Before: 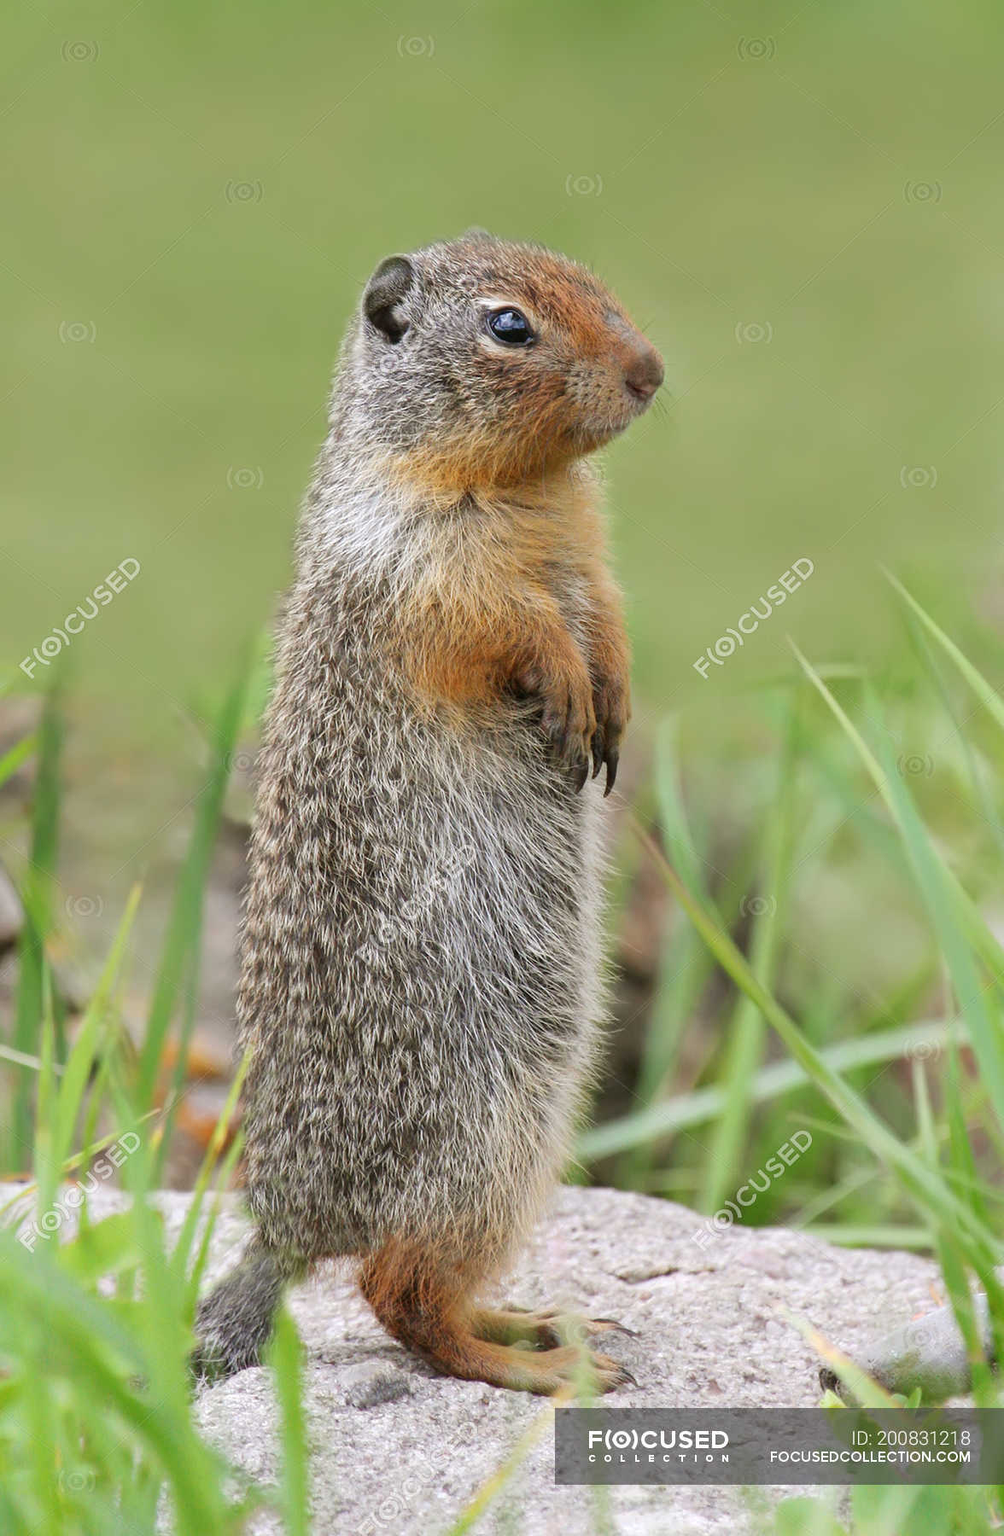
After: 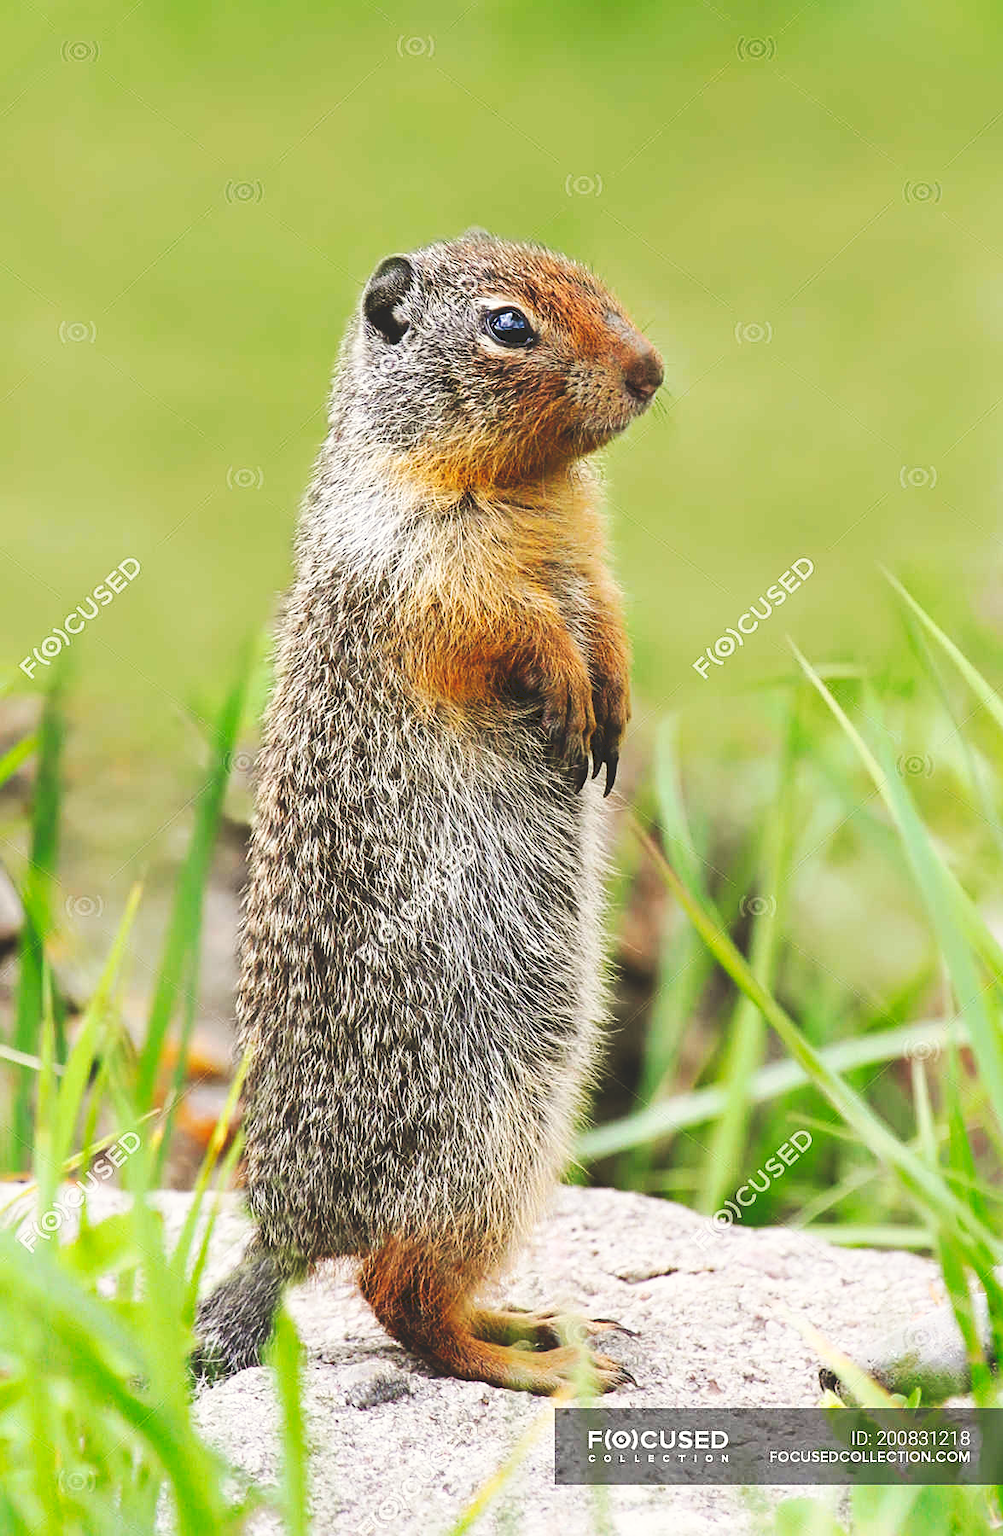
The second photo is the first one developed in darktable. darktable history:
color correction: highlights b* 3.05
sharpen: on, module defaults
tone curve: curves: ch0 [(0, 0) (0.003, 0.156) (0.011, 0.156) (0.025, 0.161) (0.044, 0.161) (0.069, 0.161) (0.1, 0.166) (0.136, 0.168) (0.177, 0.179) (0.224, 0.202) (0.277, 0.241) (0.335, 0.296) (0.399, 0.378) (0.468, 0.484) (0.543, 0.604) (0.623, 0.728) (0.709, 0.822) (0.801, 0.918) (0.898, 0.98) (1, 1)], preserve colors none
